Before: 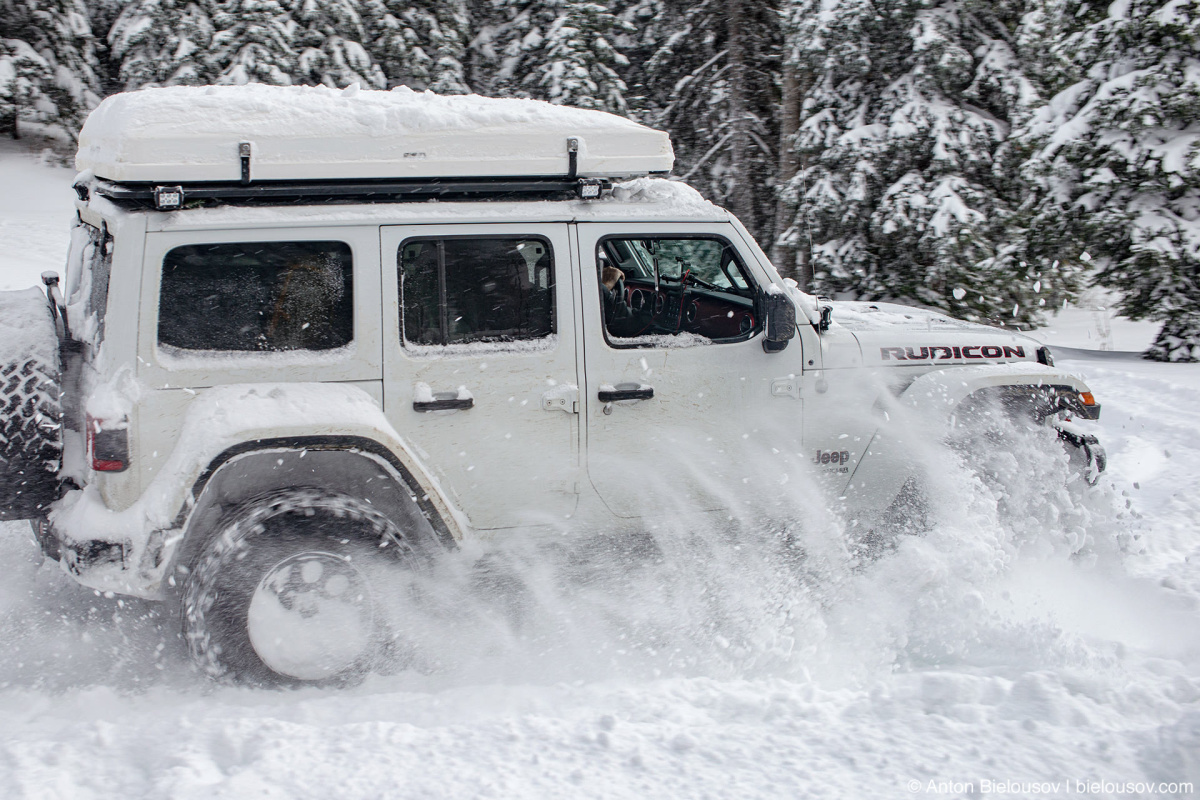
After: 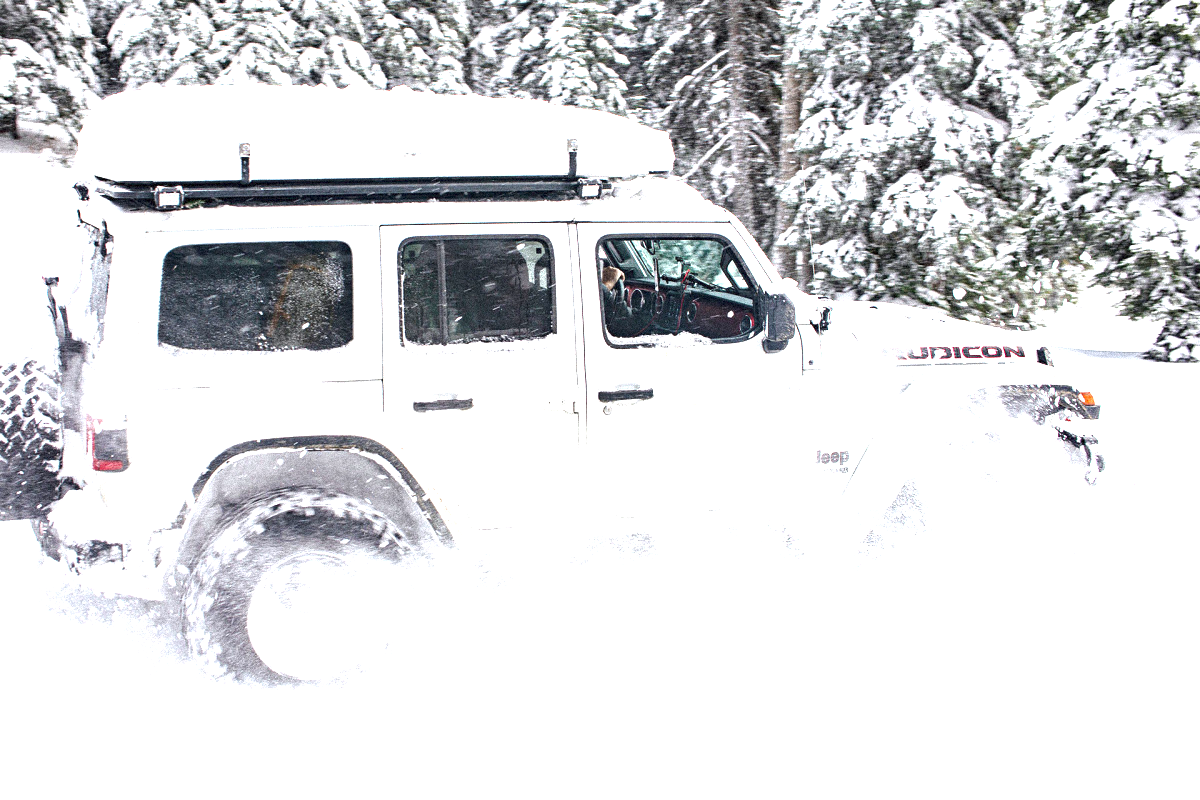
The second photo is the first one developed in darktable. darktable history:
grain: strength 35%, mid-tones bias 0%
exposure: black level correction 0, exposure 1.9 EV, compensate highlight preservation false
